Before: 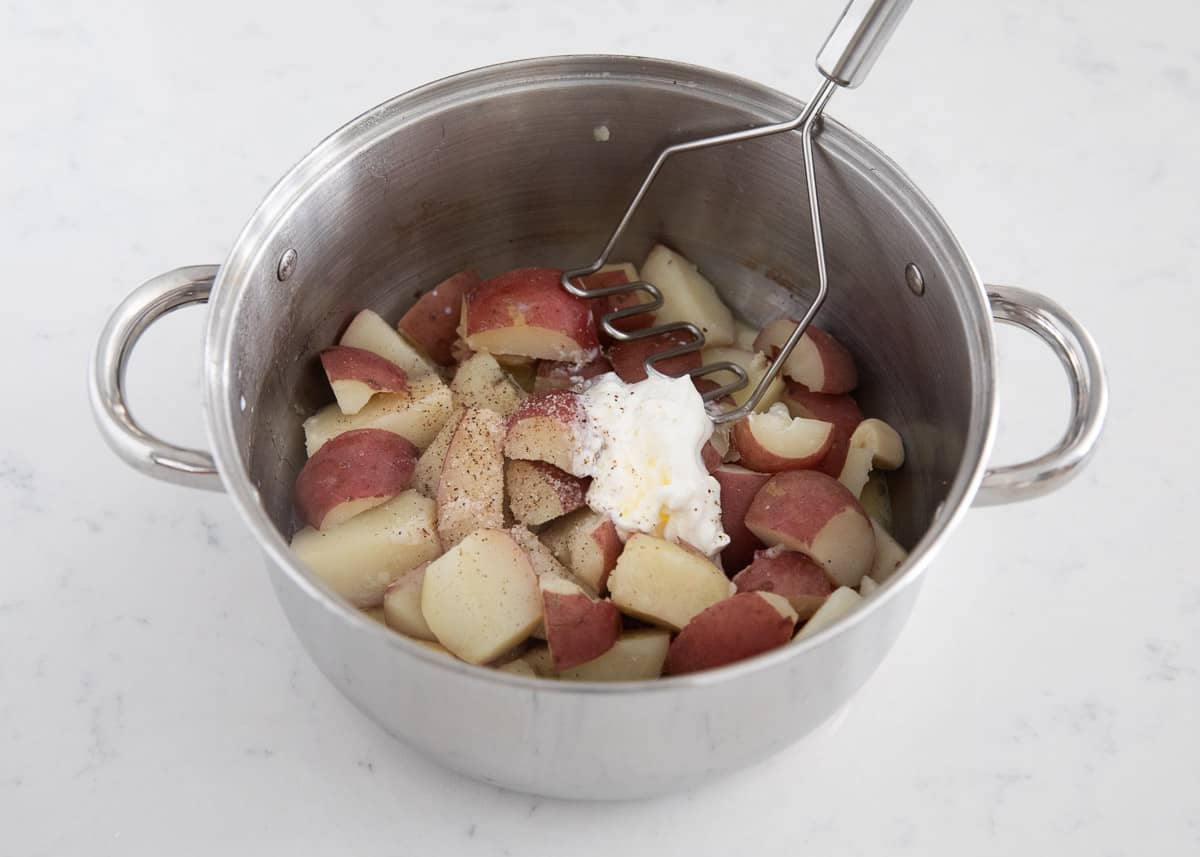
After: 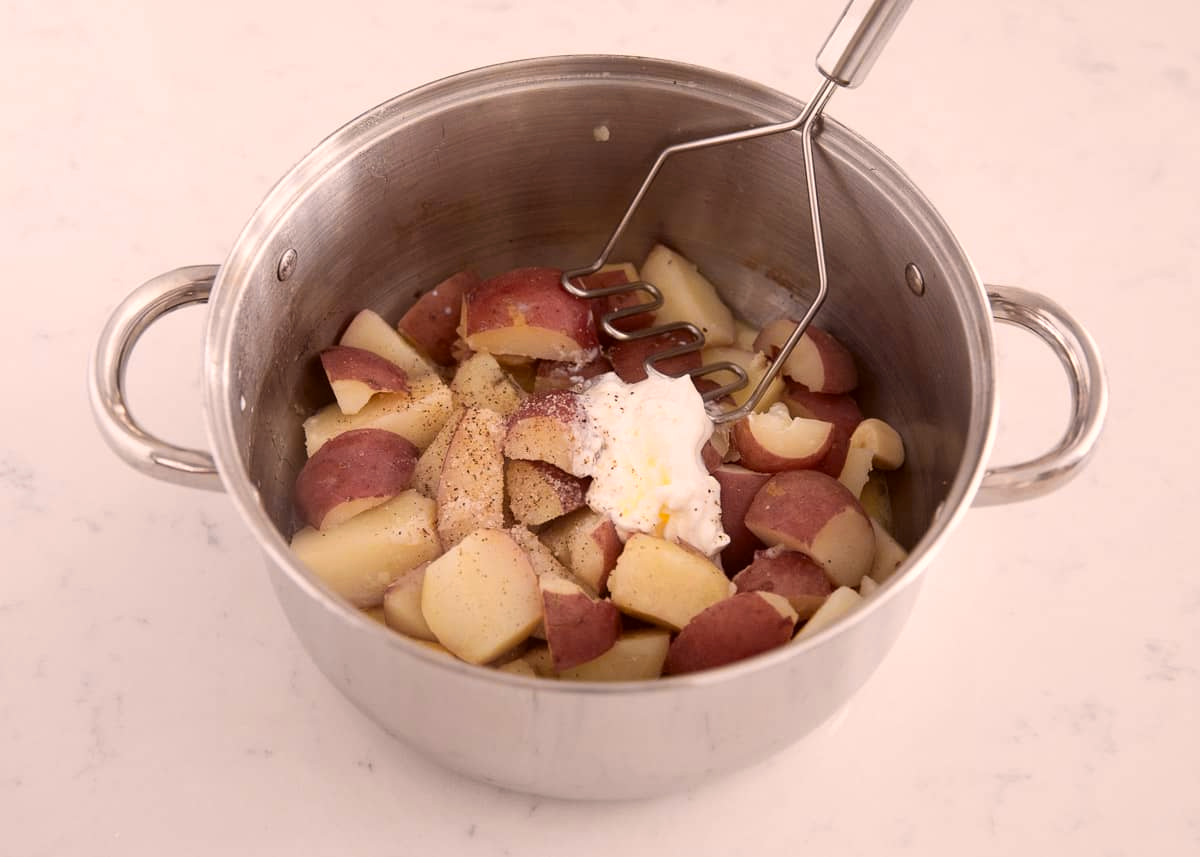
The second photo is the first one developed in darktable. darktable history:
color zones: curves: ch0 [(0.224, 0.526) (0.75, 0.5)]; ch1 [(0.055, 0.526) (0.224, 0.761) (0.377, 0.526) (0.75, 0.5)]
levels: black 3.88%
color correction: highlights a* 10.17, highlights b* 9.71, shadows a* 9.2, shadows b* 8.28, saturation 0.779
